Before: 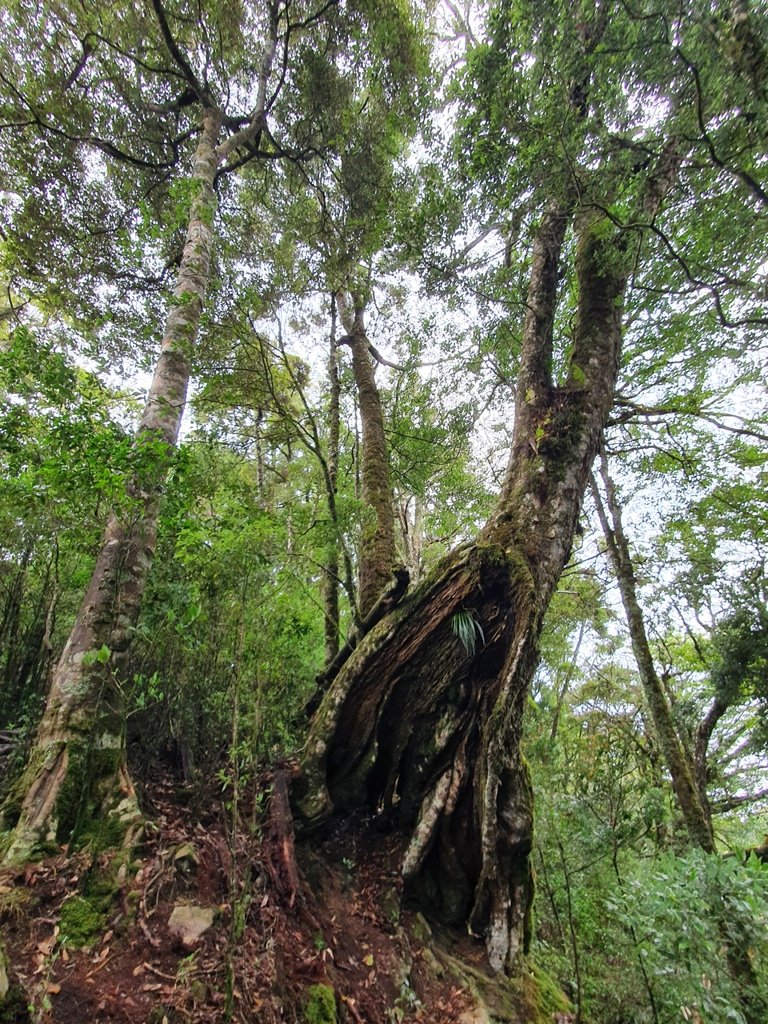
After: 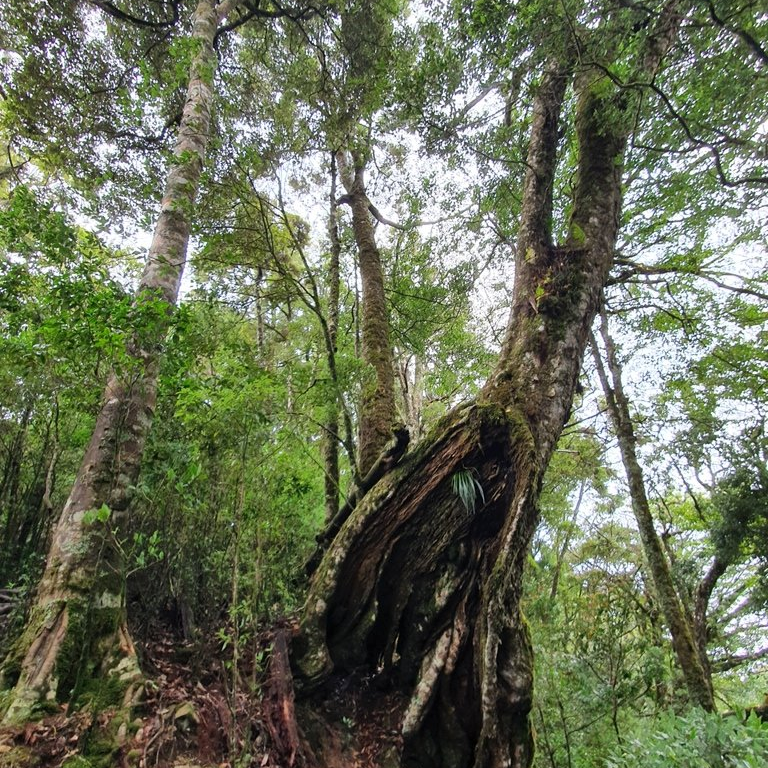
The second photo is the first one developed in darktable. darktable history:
shadows and highlights: radius 125.46, shadows 30.51, highlights -30.51, low approximation 0.01, soften with gaussian
crop: top 13.819%, bottom 11.169%
